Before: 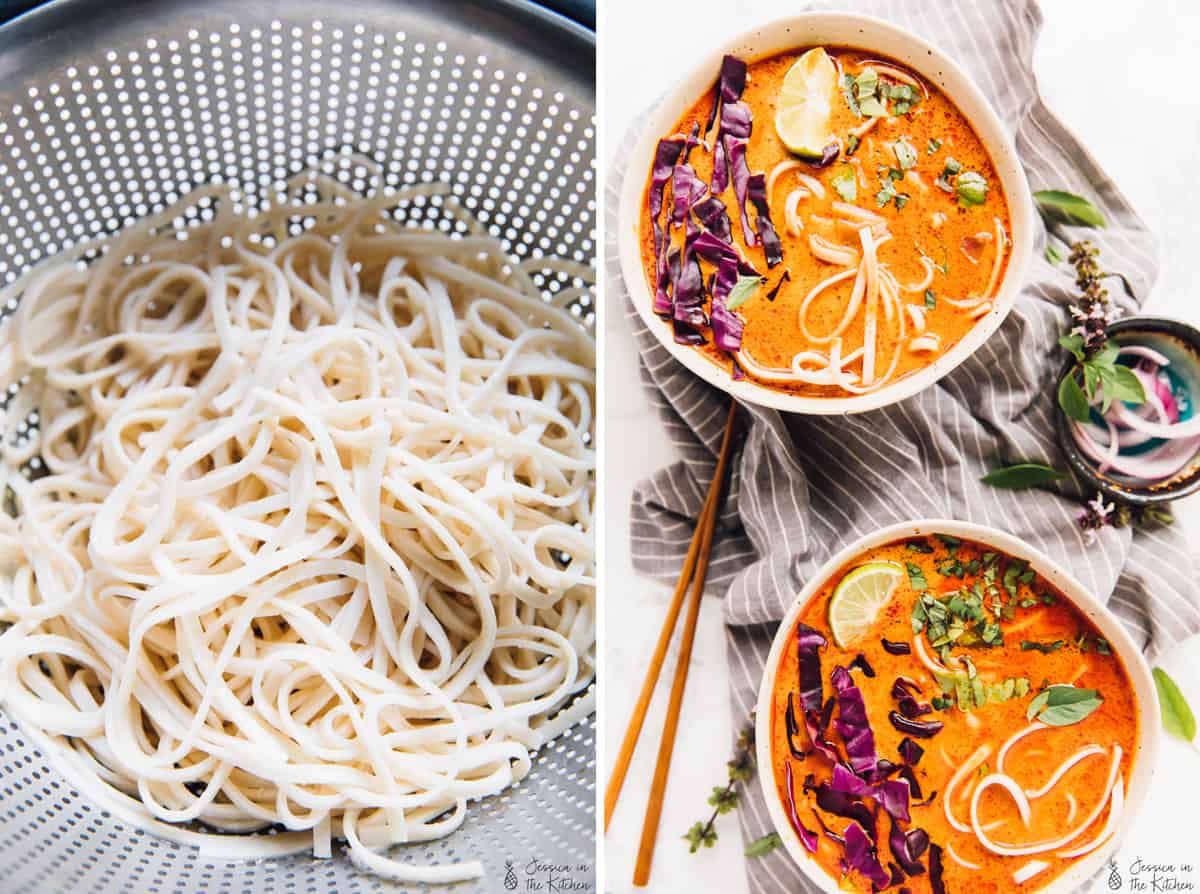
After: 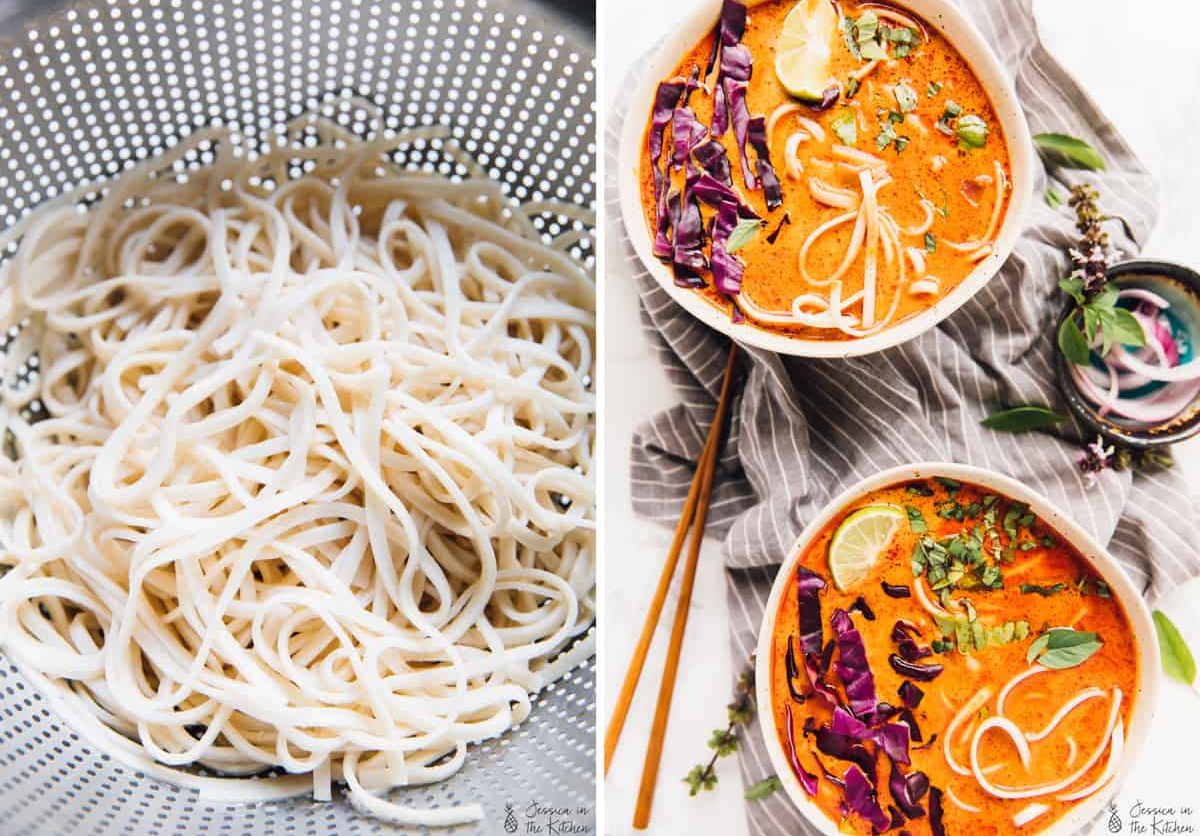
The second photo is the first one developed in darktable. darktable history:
crop and rotate: top 6.464%
